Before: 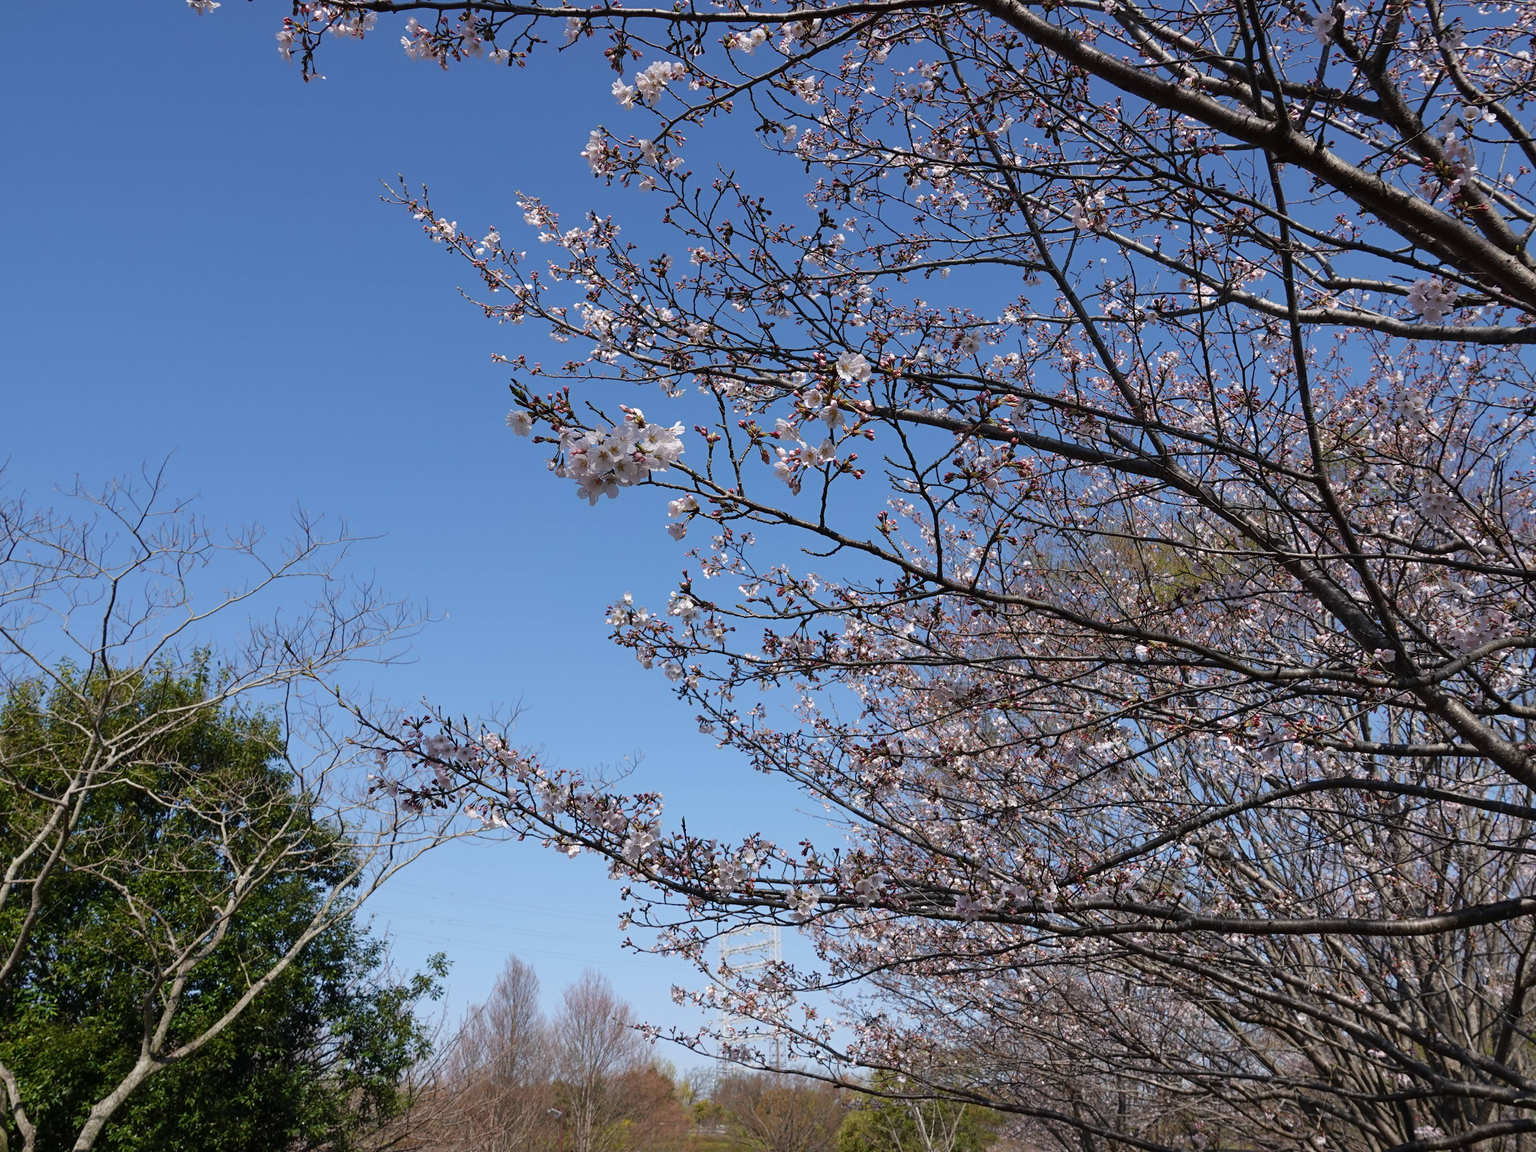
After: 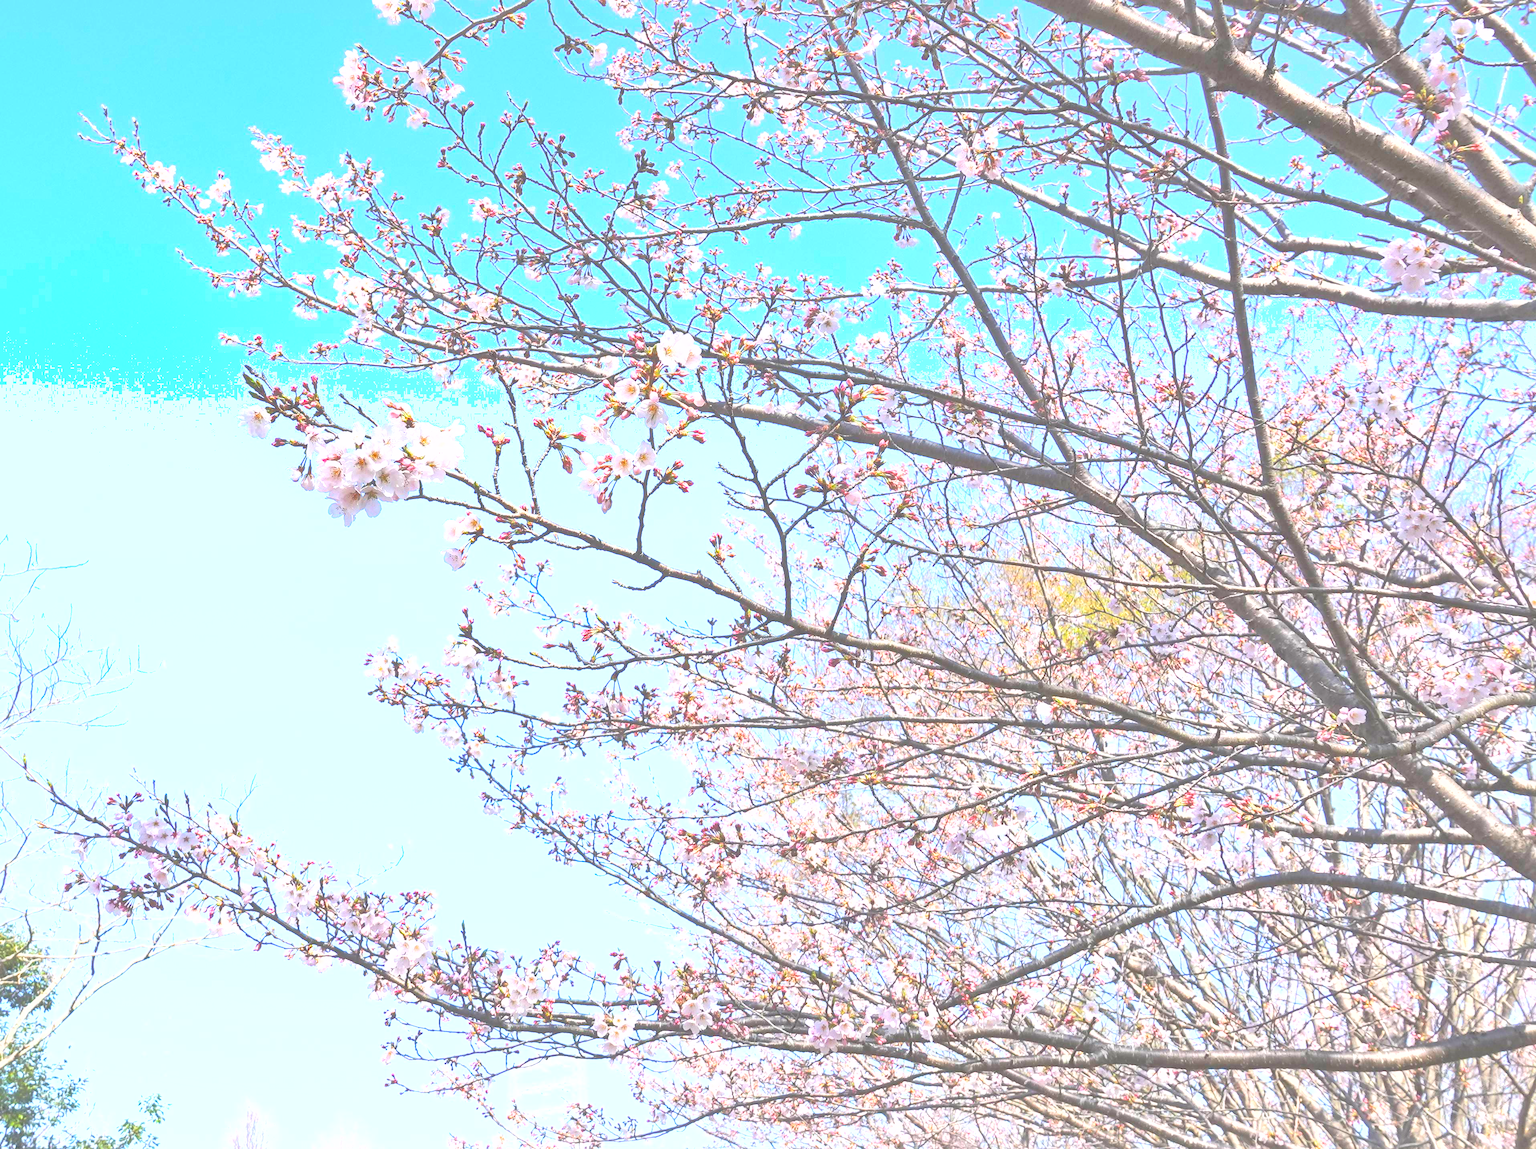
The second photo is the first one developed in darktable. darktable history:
contrast brightness saturation: brightness 1
shadows and highlights: on, module defaults
exposure: black level correction 0, exposure 2.138 EV, compensate exposure bias true, compensate highlight preservation false
crop and rotate: left 20.74%, top 7.912%, right 0.375%, bottom 13.378%
